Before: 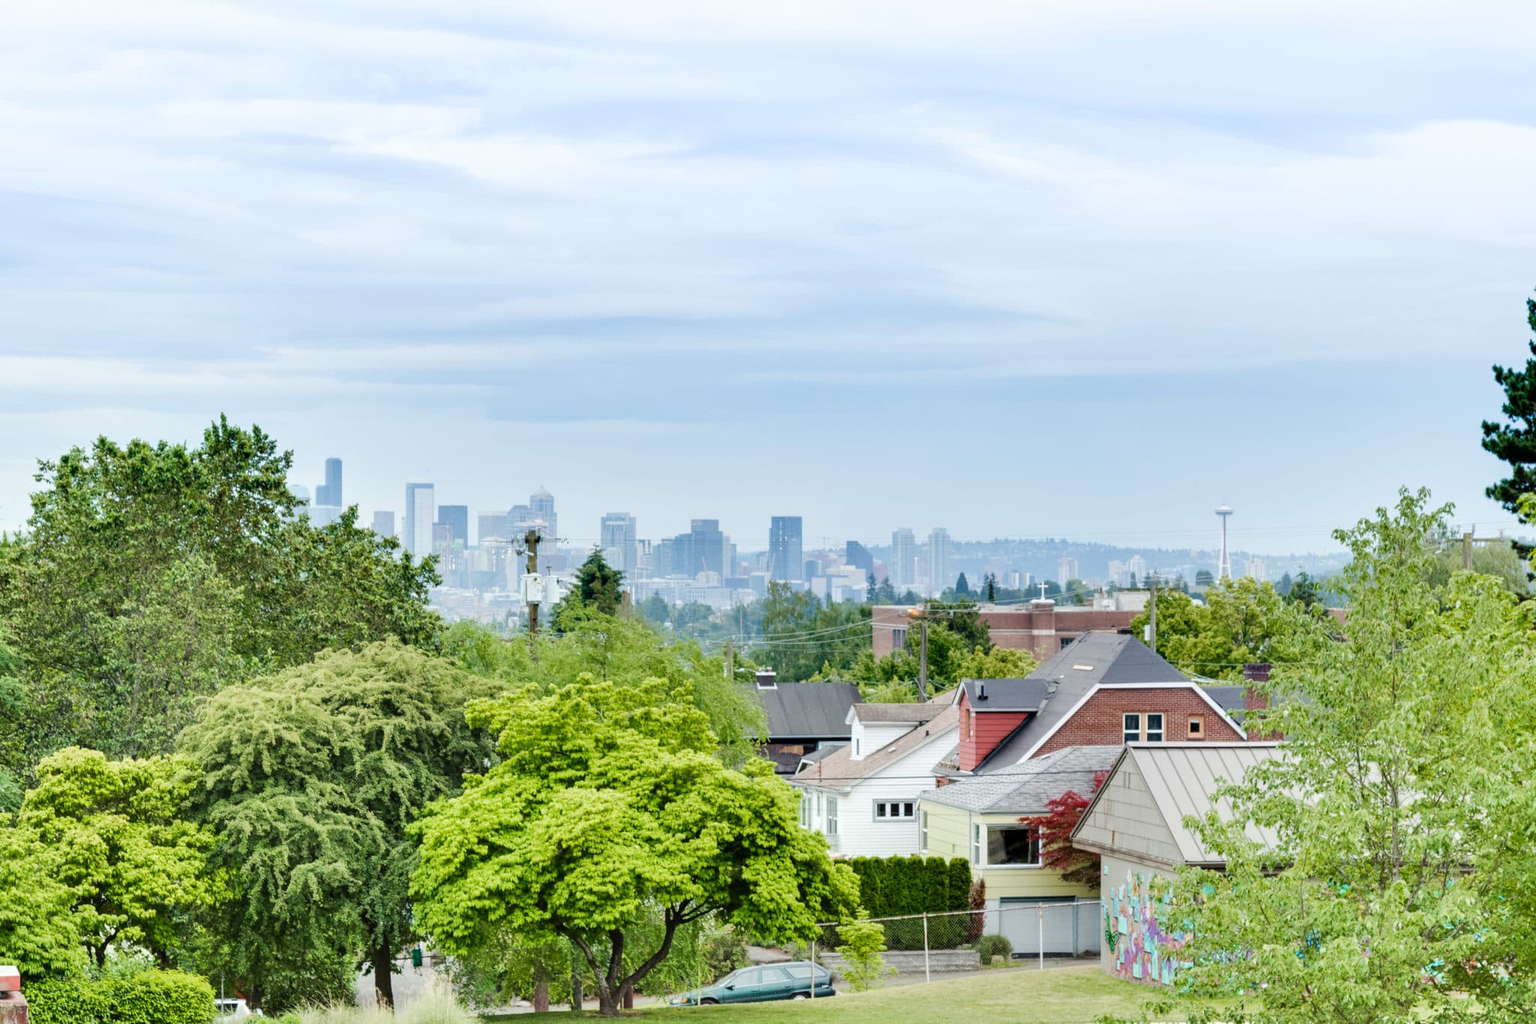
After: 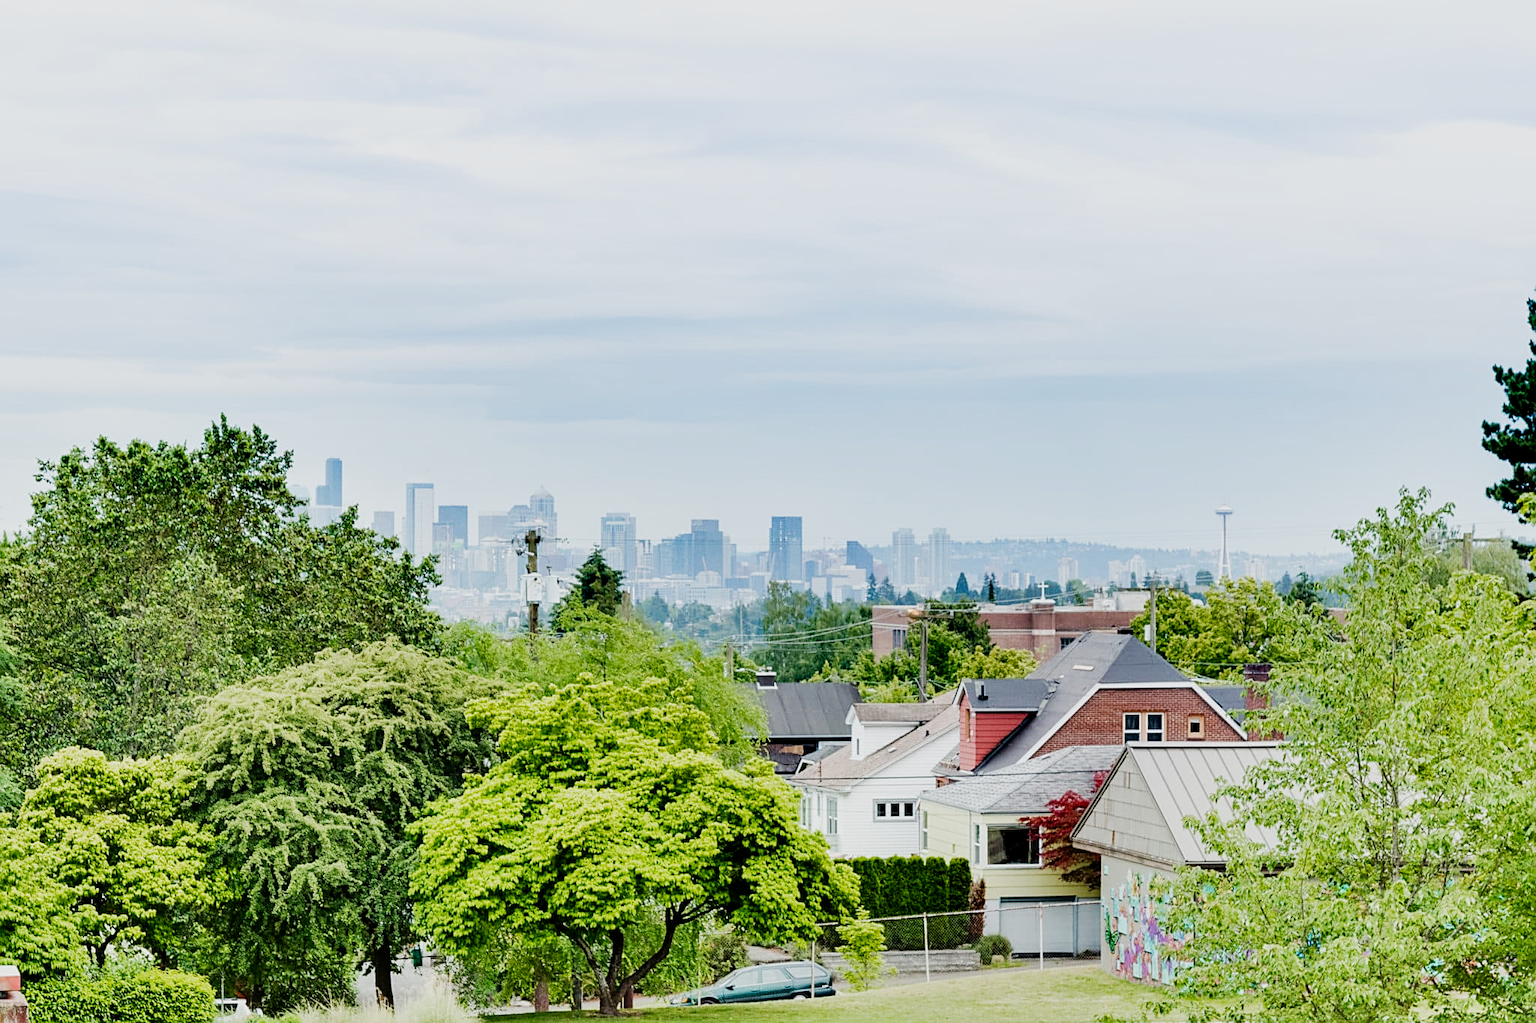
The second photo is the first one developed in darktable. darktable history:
sharpen: on, module defaults
filmic rgb: black relative exposure -16 EV, white relative exposure 5.31 EV, hardness 5.9, contrast 1.25, preserve chrominance no, color science v5 (2021)
